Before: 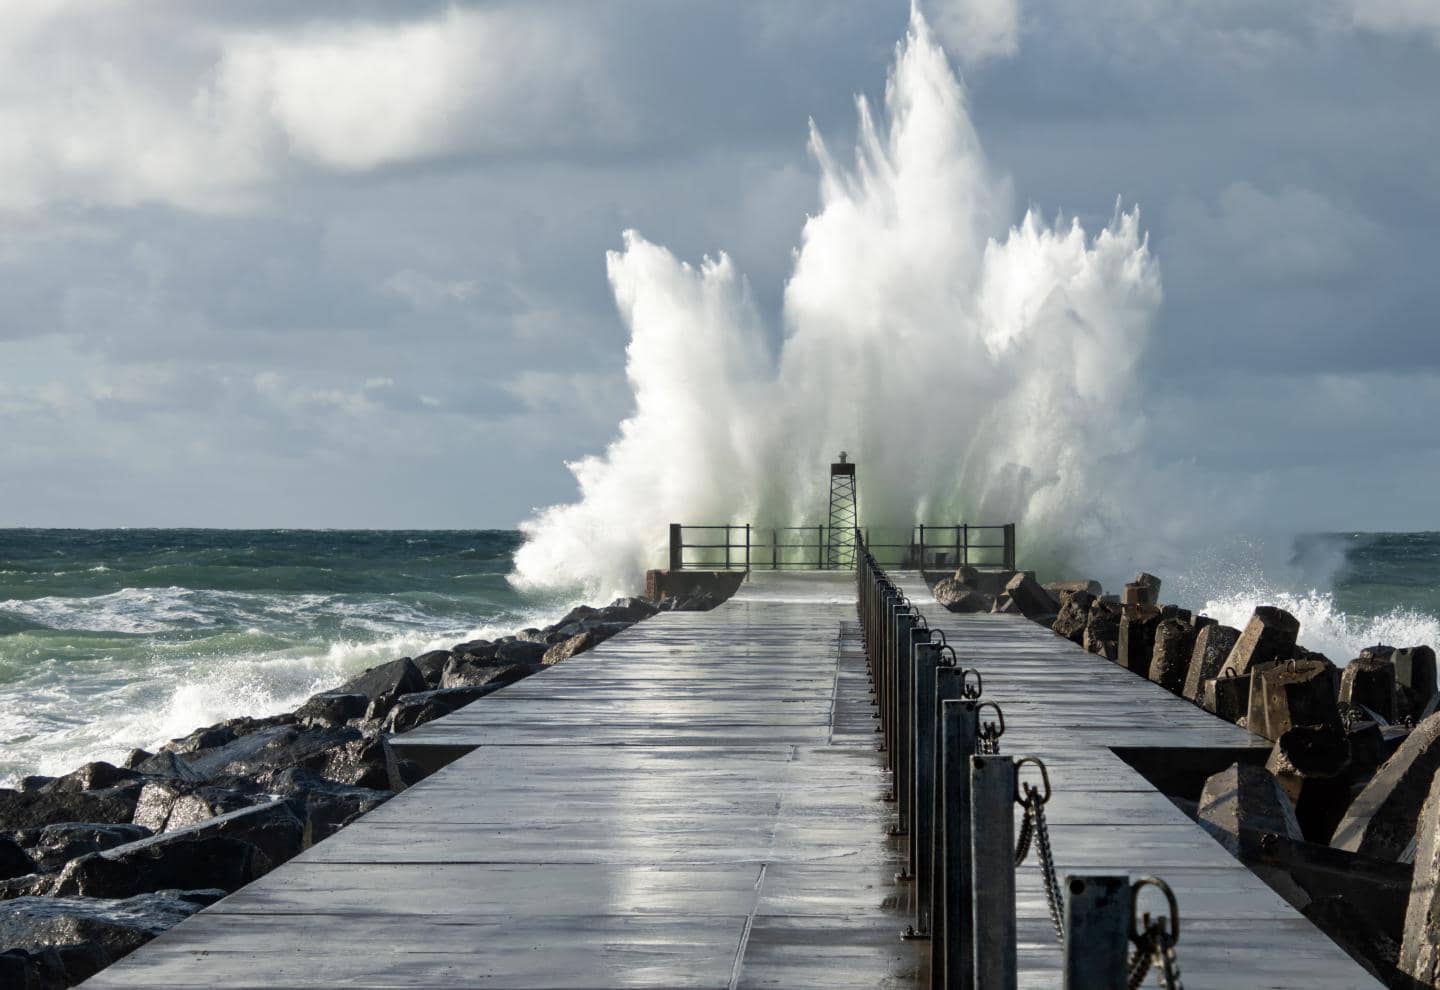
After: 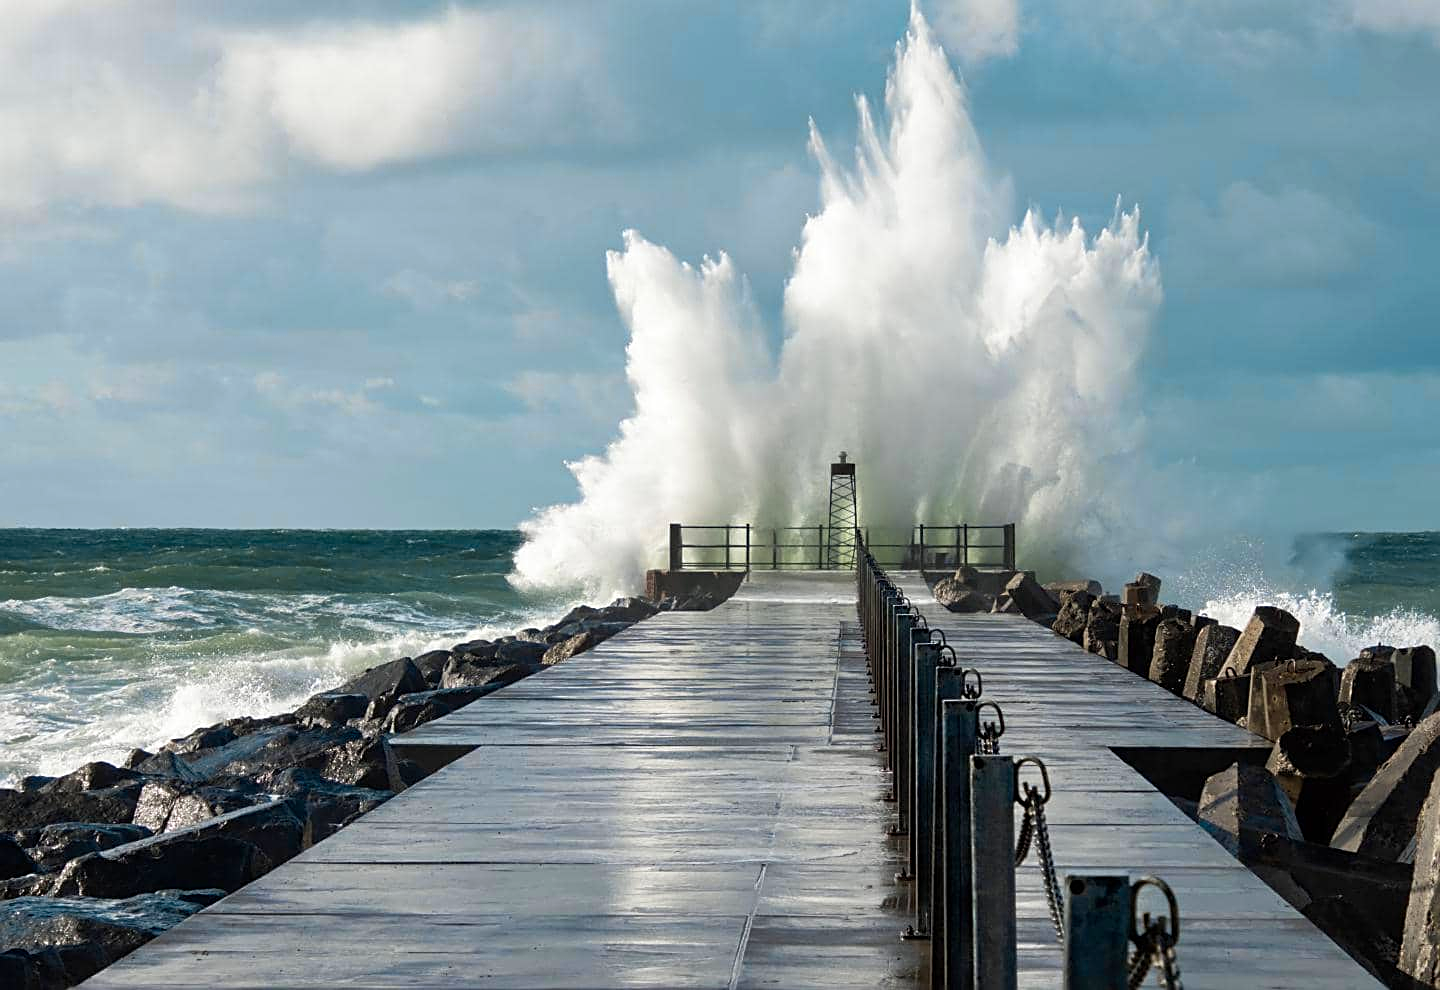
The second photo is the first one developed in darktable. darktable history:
color zones: curves: ch0 [(0.254, 0.492) (0.724, 0.62)]; ch1 [(0.25, 0.528) (0.719, 0.796)]; ch2 [(0, 0.472) (0.25, 0.5) (0.73, 0.184)]
sharpen: on, module defaults
